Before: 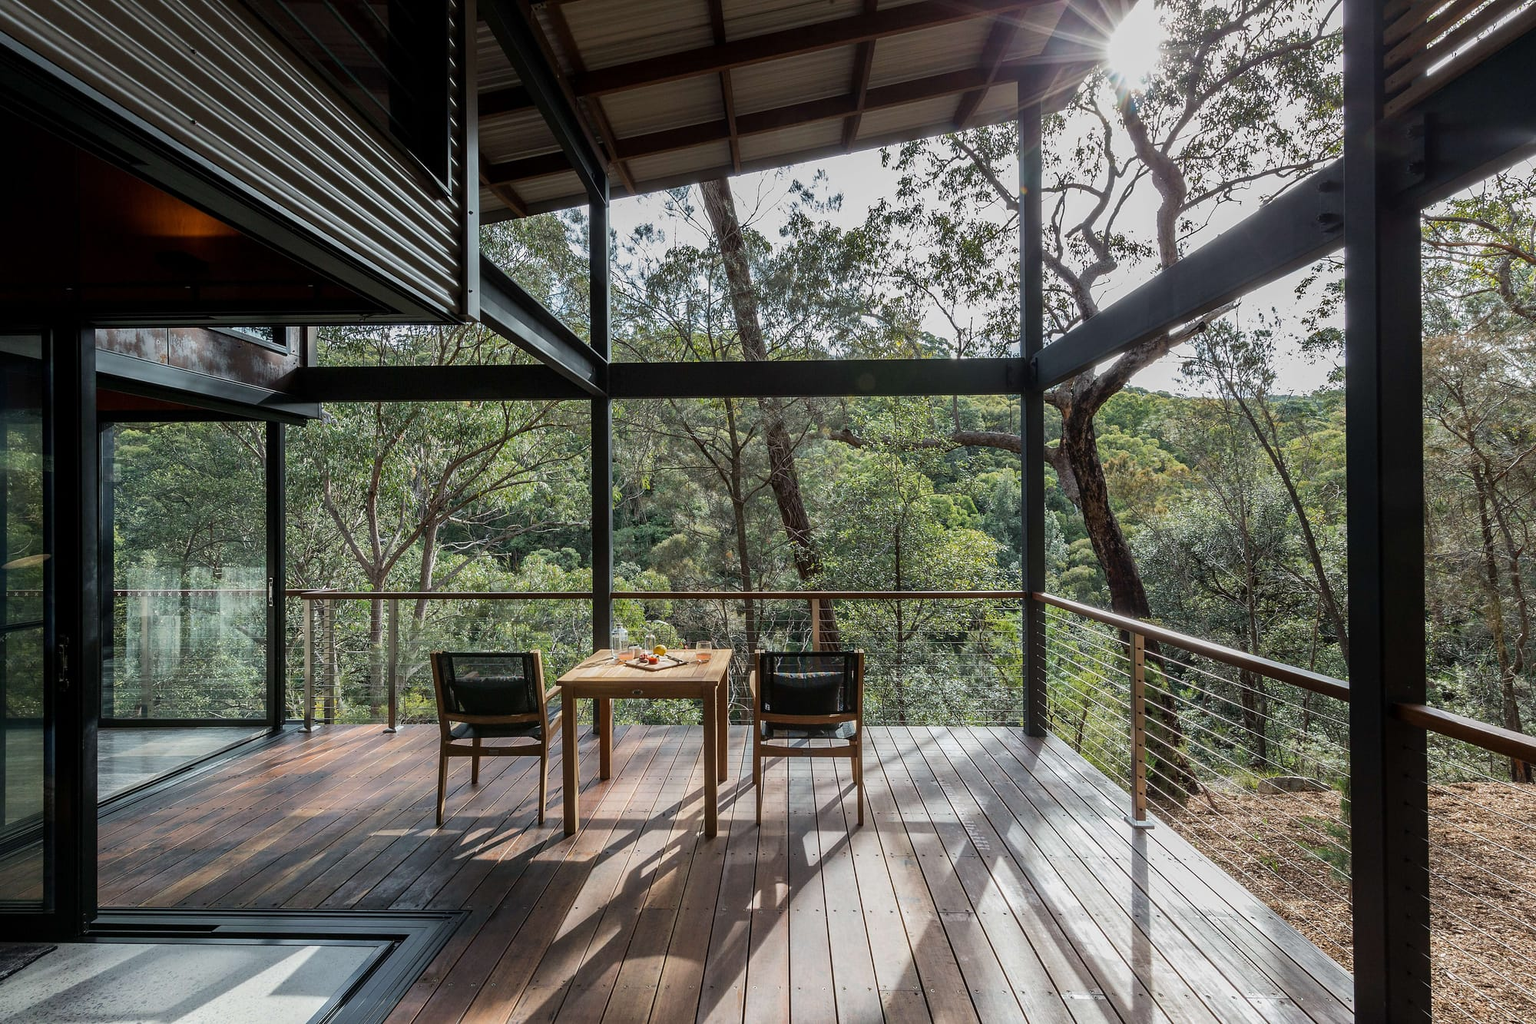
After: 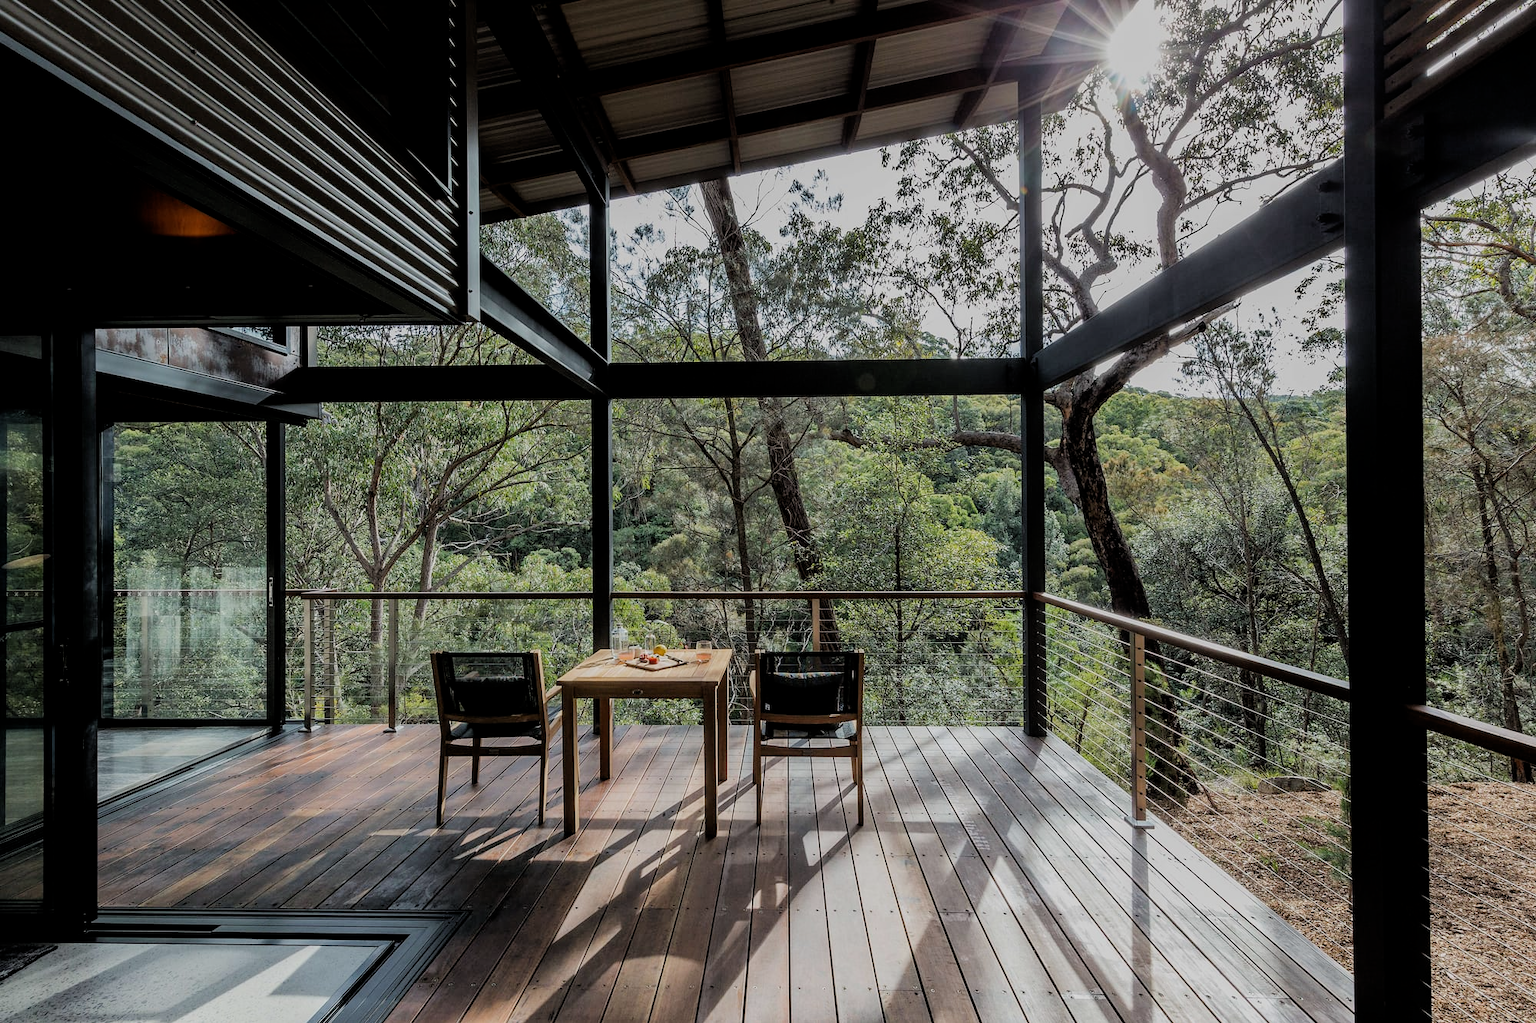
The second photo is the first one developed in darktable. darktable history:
filmic rgb: black relative exposure -7.61 EV, white relative exposure 4.63 EV, target black luminance 0%, hardness 3.49, latitude 50.44%, contrast 1.028, highlights saturation mix 9.72%, shadows ↔ highlights balance -0.159%
